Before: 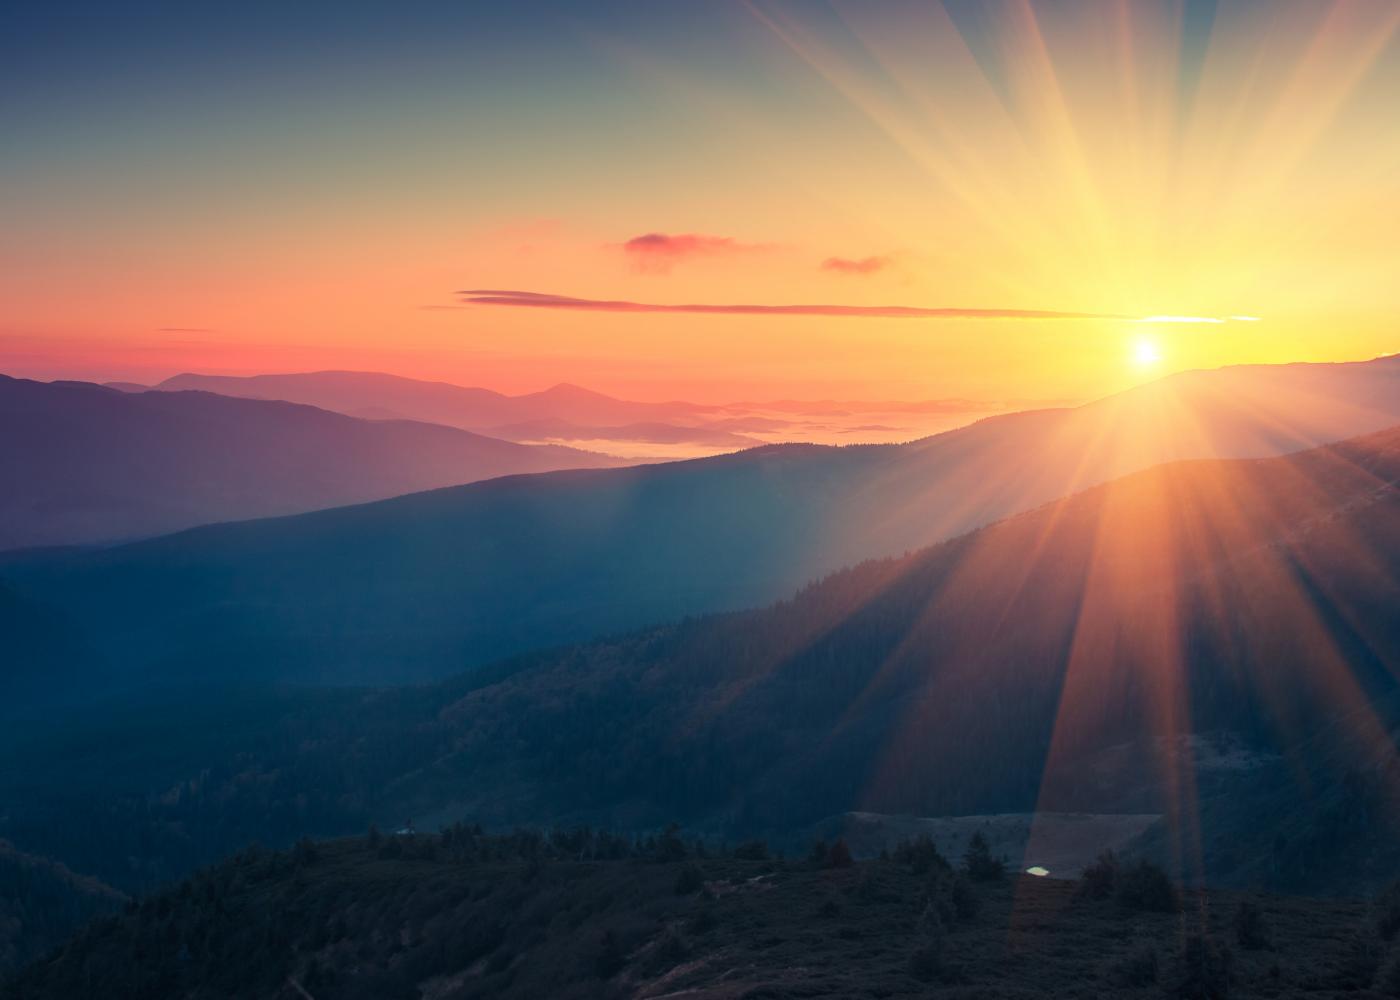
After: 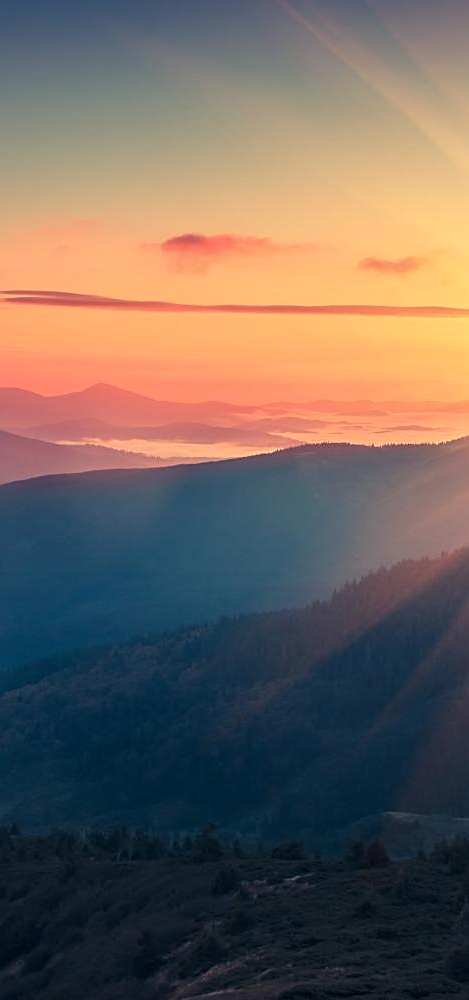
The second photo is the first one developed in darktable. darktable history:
local contrast: on, module defaults
sharpen: on, module defaults
crop: left 33.075%, right 33.366%
